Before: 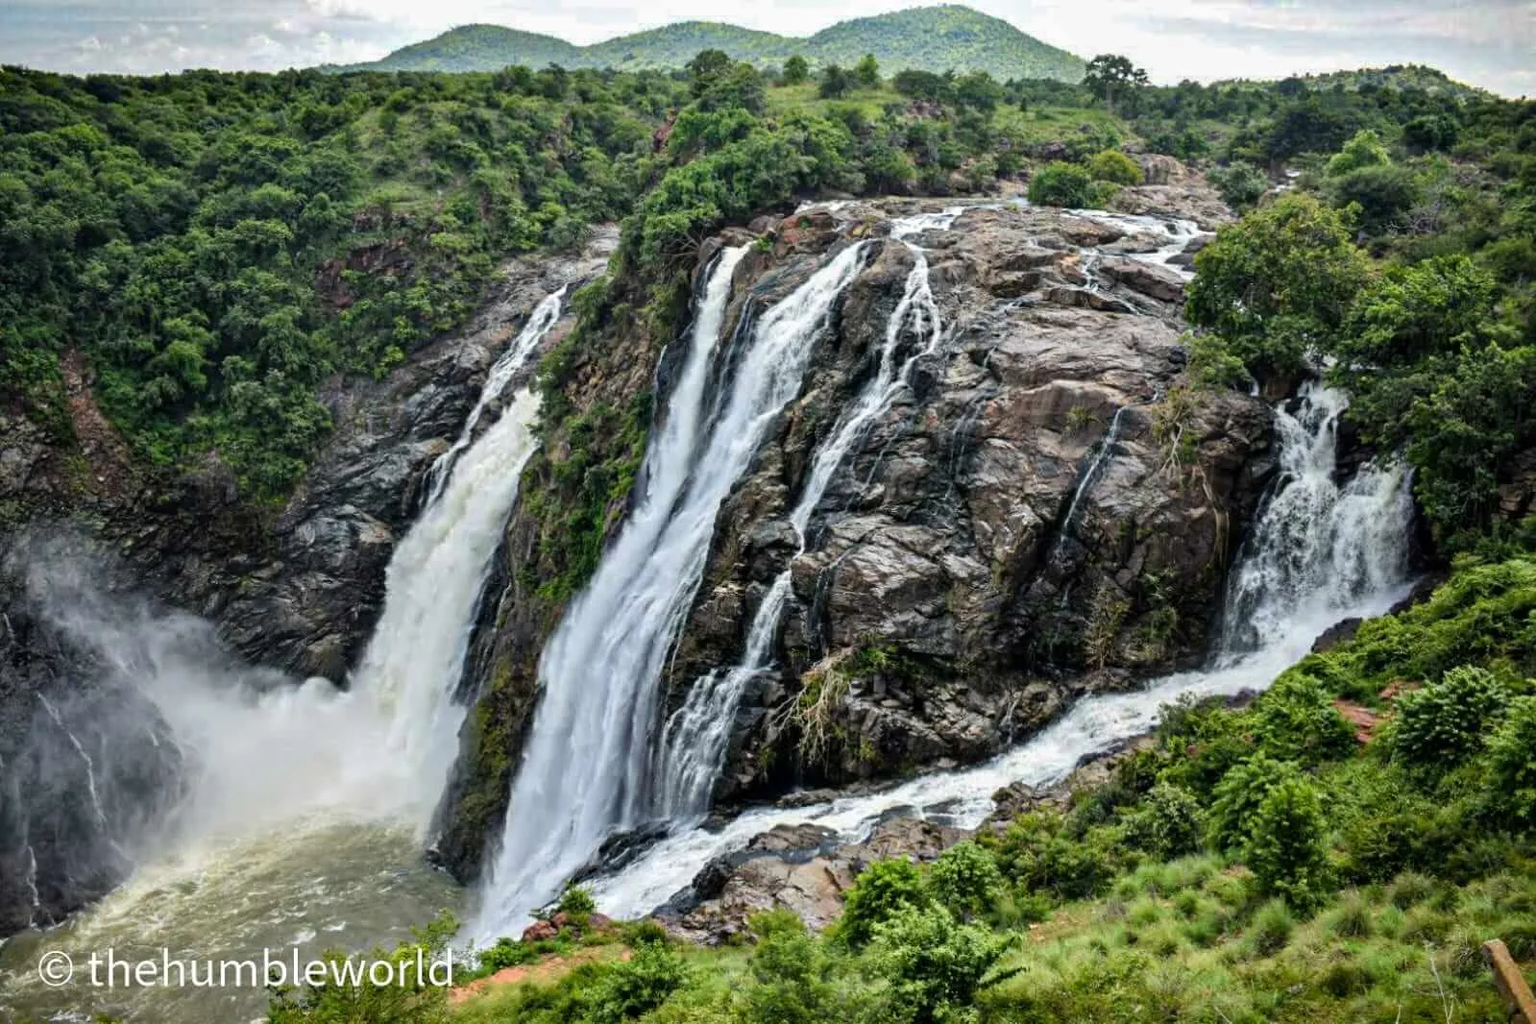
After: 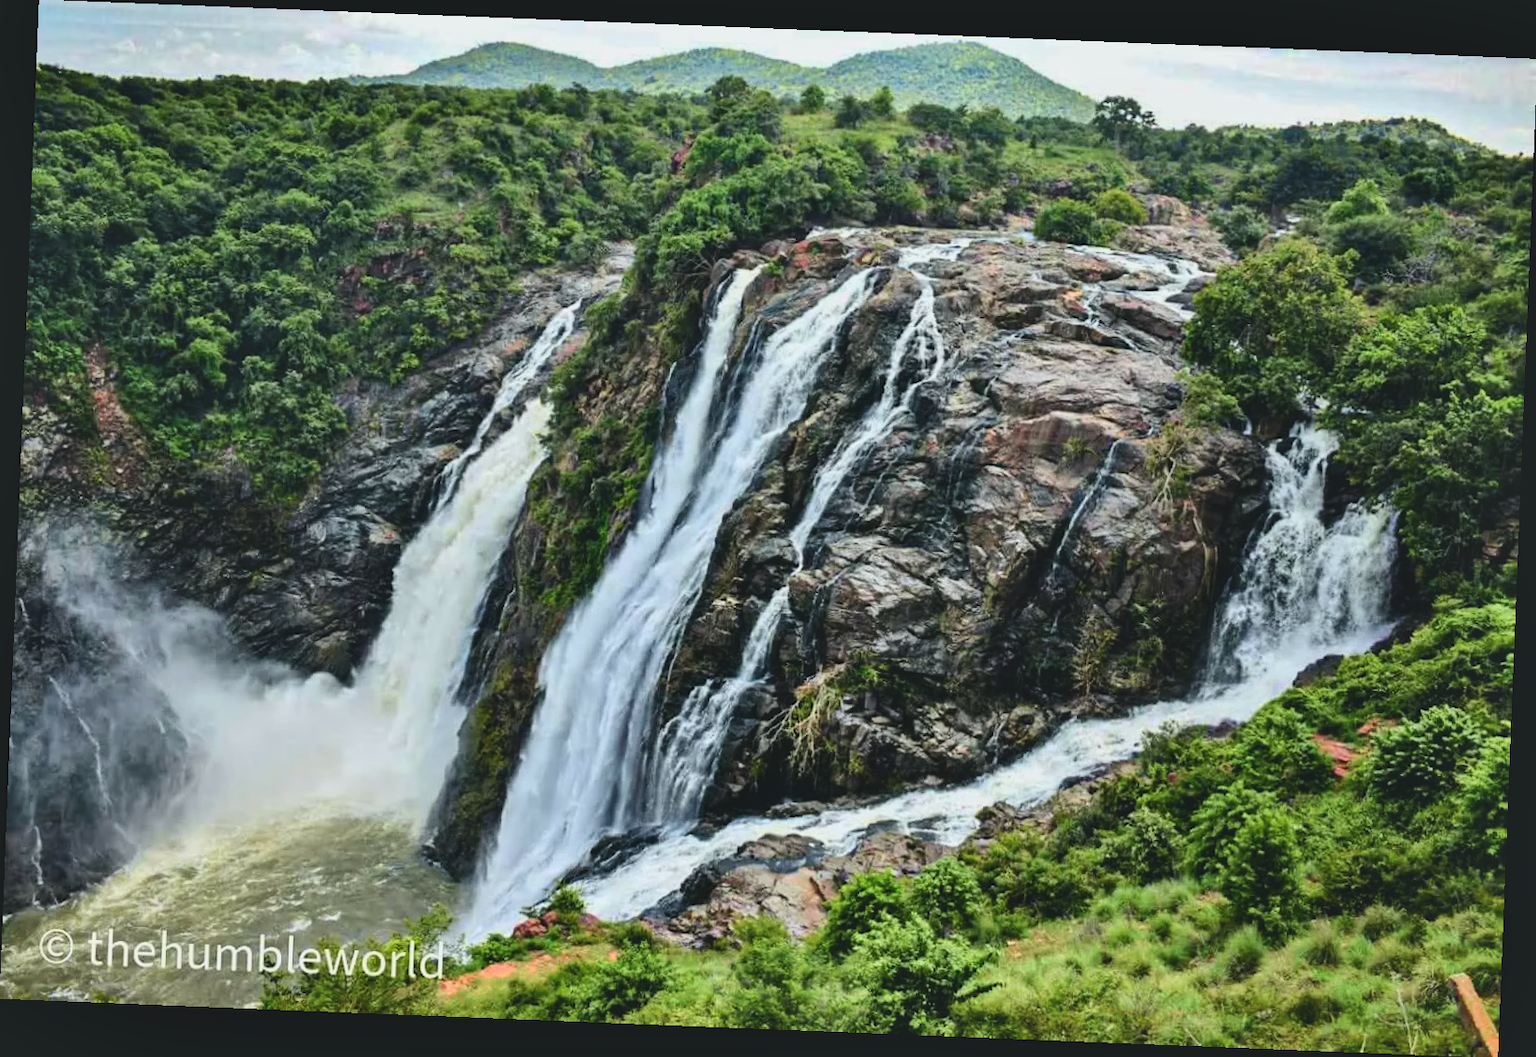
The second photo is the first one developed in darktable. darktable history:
rotate and perspective: rotation 2.27°, automatic cropping off
shadows and highlights: shadows color adjustment 97.66%, soften with gaussian
exposure: black level correction -0.015, exposure -0.125 EV, compensate highlight preservation false
tone curve: curves: ch0 [(0, 0.011) (0.139, 0.106) (0.295, 0.271) (0.499, 0.523) (0.739, 0.782) (0.857, 0.879) (1, 0.967)]; ch1 [(0, 0) (0.291, 0.229) (0.394, 0.365) (0.469, 0.456) (0.507, 0.504) (0.527, 0.546) (0.571, 0.614) (0.725, 0.779) (1, 1)]; ch2 [(0, 0) (0.125, 0.089) (0.35, 0.317) (0.437, 0.42) (0.502, 0.499) (0.537, 0.551) (0.613, 0.636) (1, 1)], color space Lab, independent channels, preserve colors none
